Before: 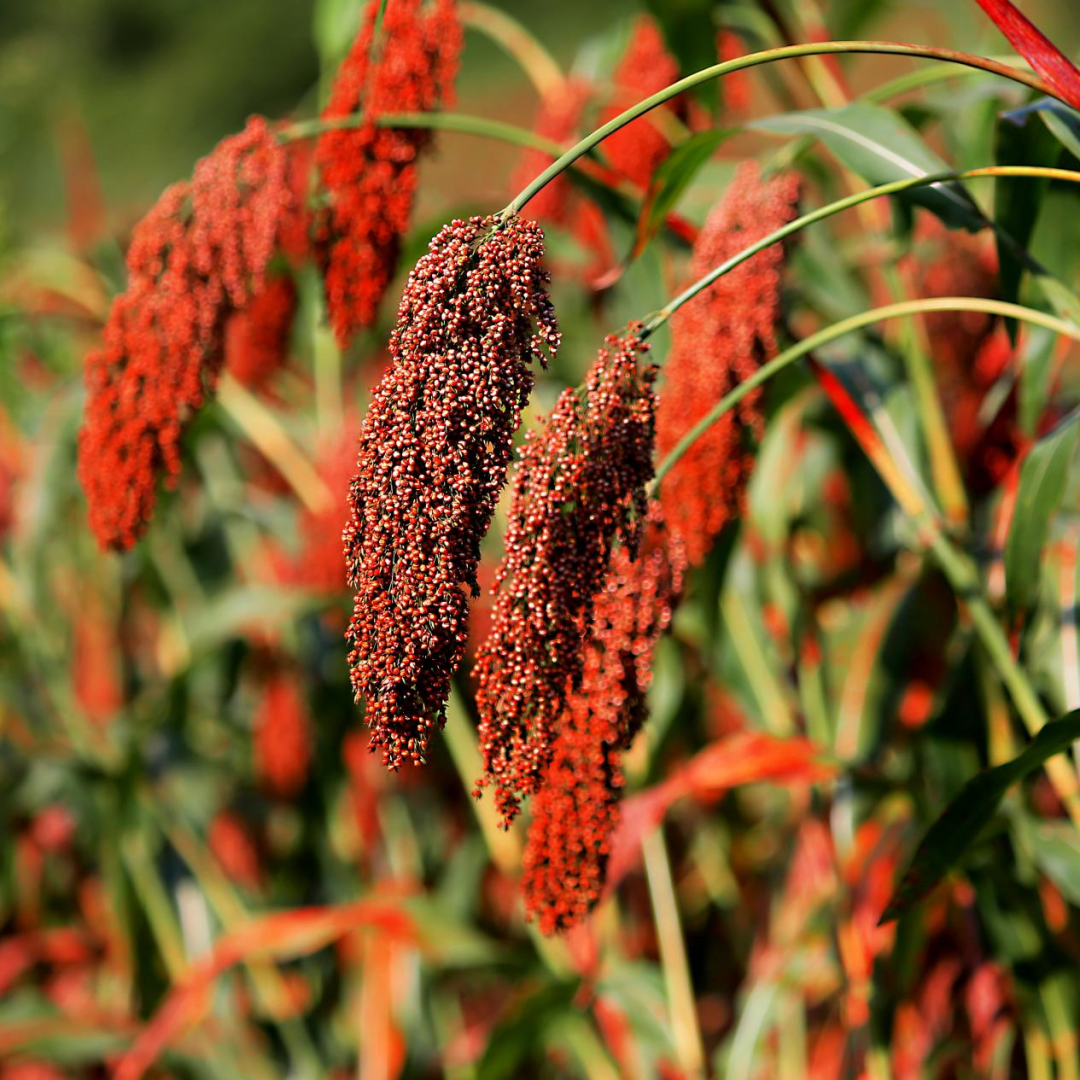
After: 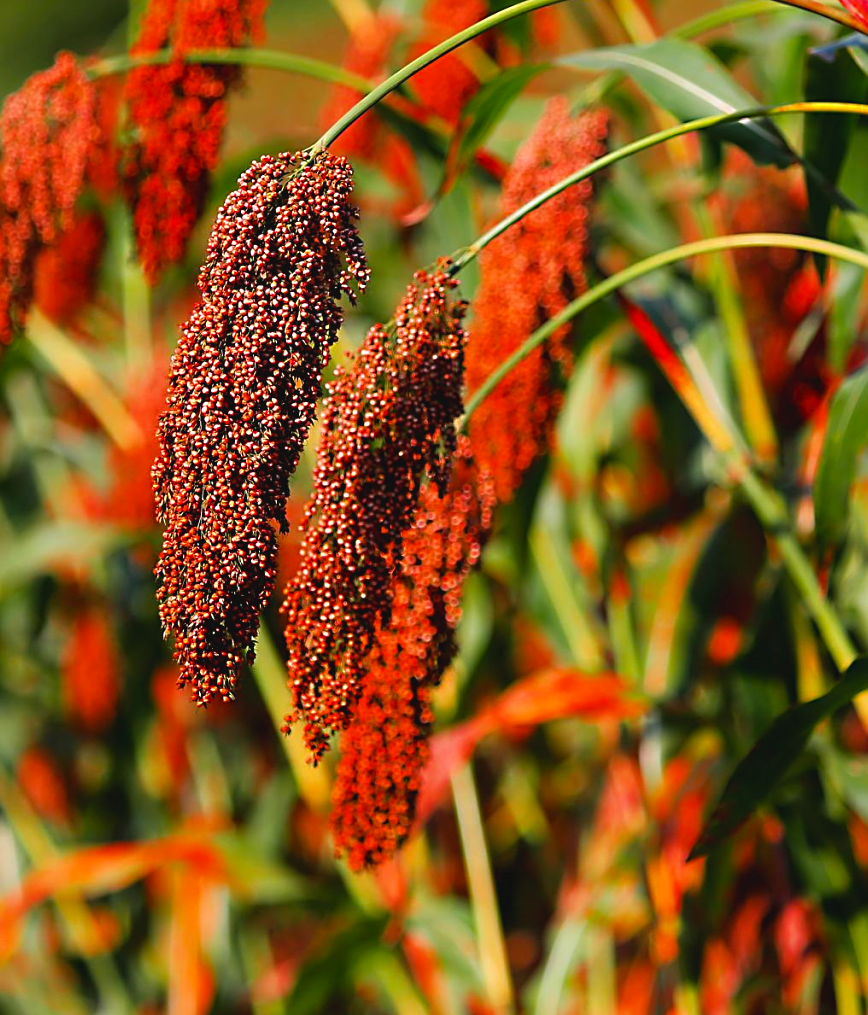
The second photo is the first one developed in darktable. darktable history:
crop and rotate: left 17.855%, top 6%, right 1.688%
color balance rgb: global offset › luminance 0.488%, perceptual saturation grading › global saturation 25.204%
sharpen: on, module defaults
